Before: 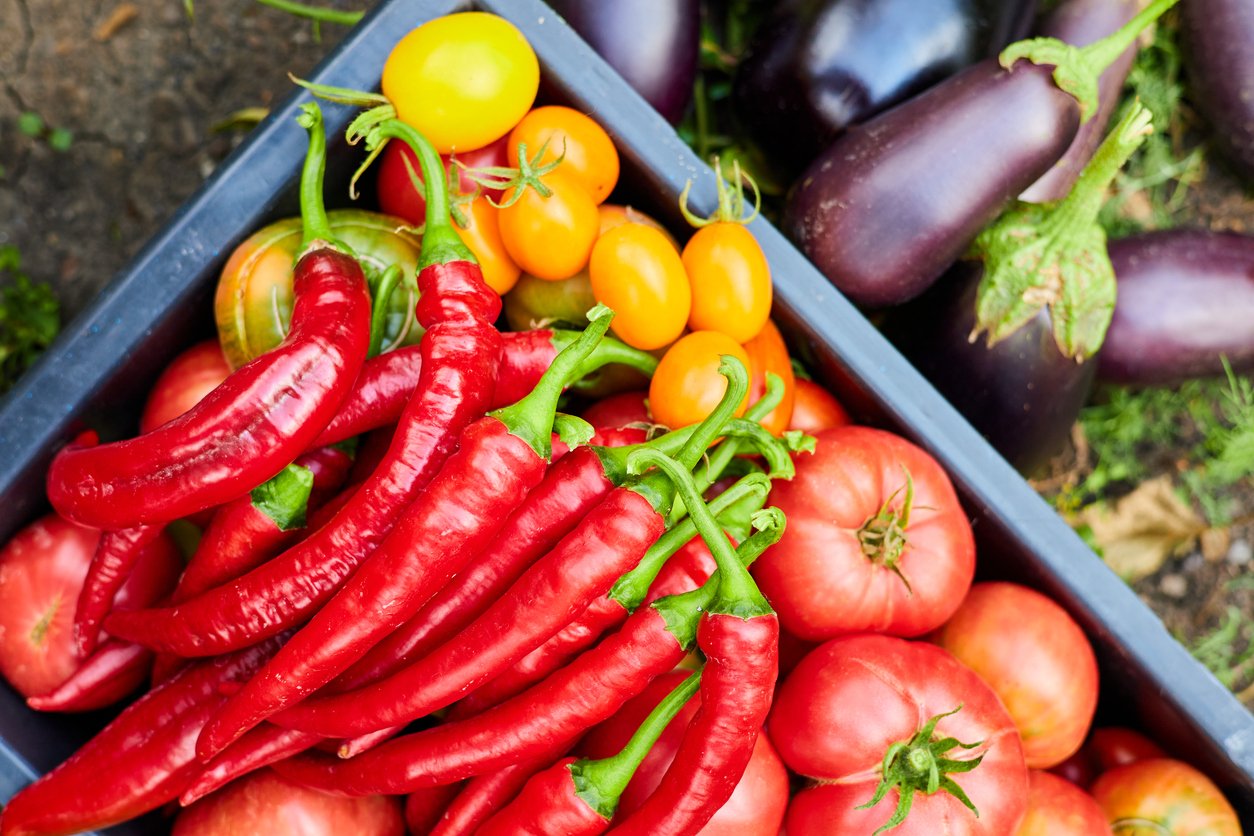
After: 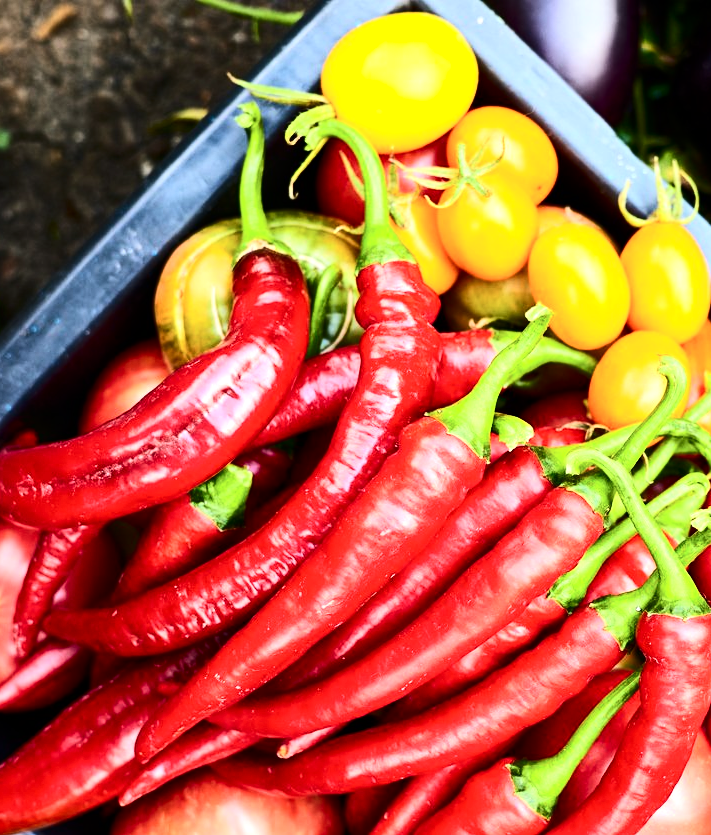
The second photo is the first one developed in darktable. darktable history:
crop: left 4.904%, right 38.394%
tone equalizer: -8 EV -0.786 EV, -7 EV -0.722 EV, -6 EV -0.613 EV, -5 EV -0.412 EV, -3 EV 0.402 EV, -2 EV 0.6 EV, -1 EV 0.688 EV, +0 EV 0.738 EV, edges refinement/feathering 500, mask exposure compensation -1.57 EV, preserve details no
contrast brightness saturation: contrast 0.278
